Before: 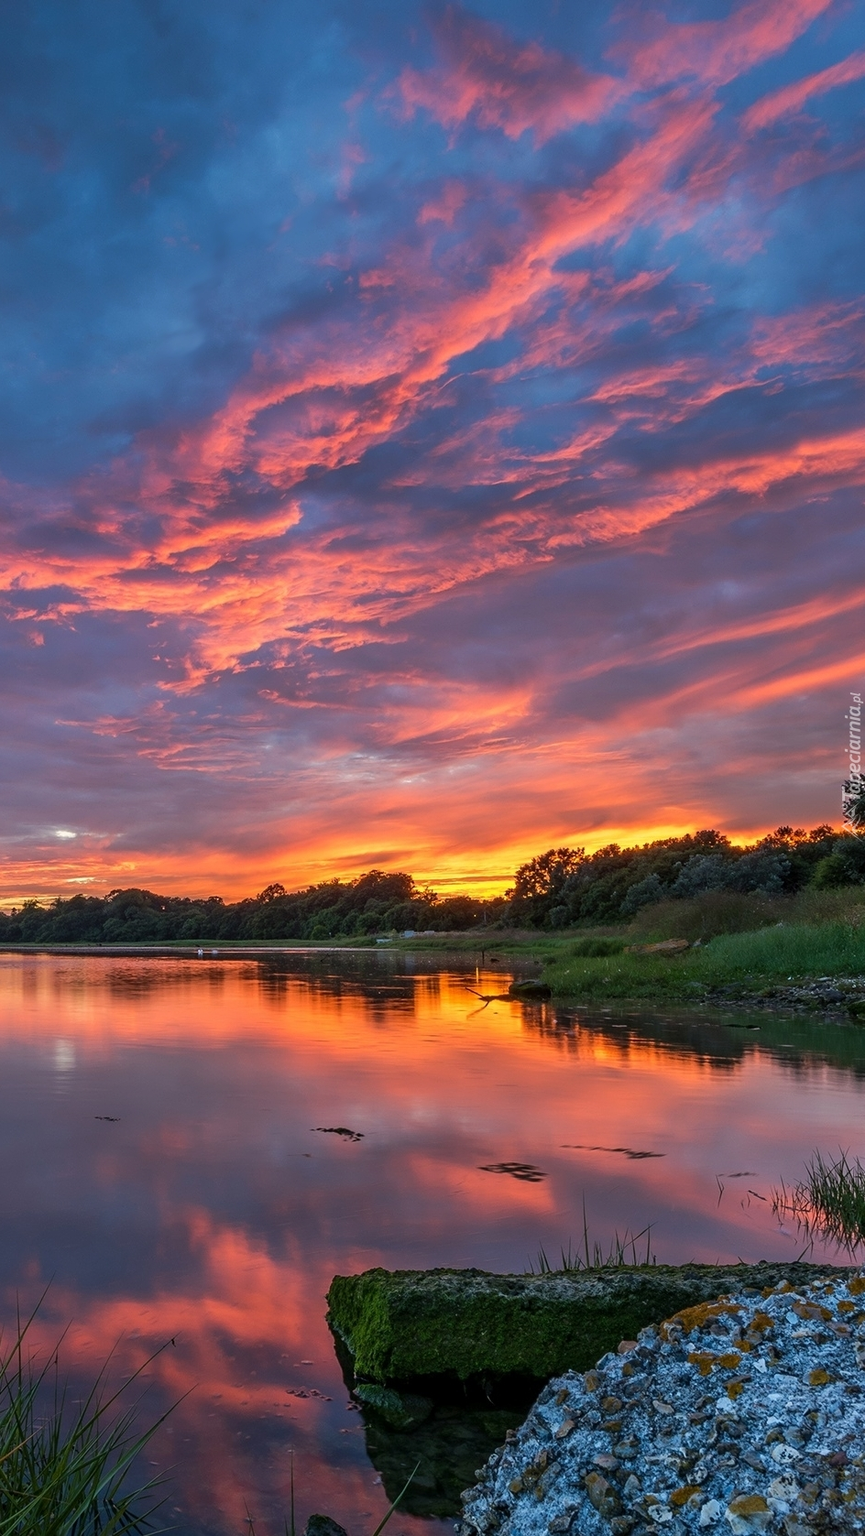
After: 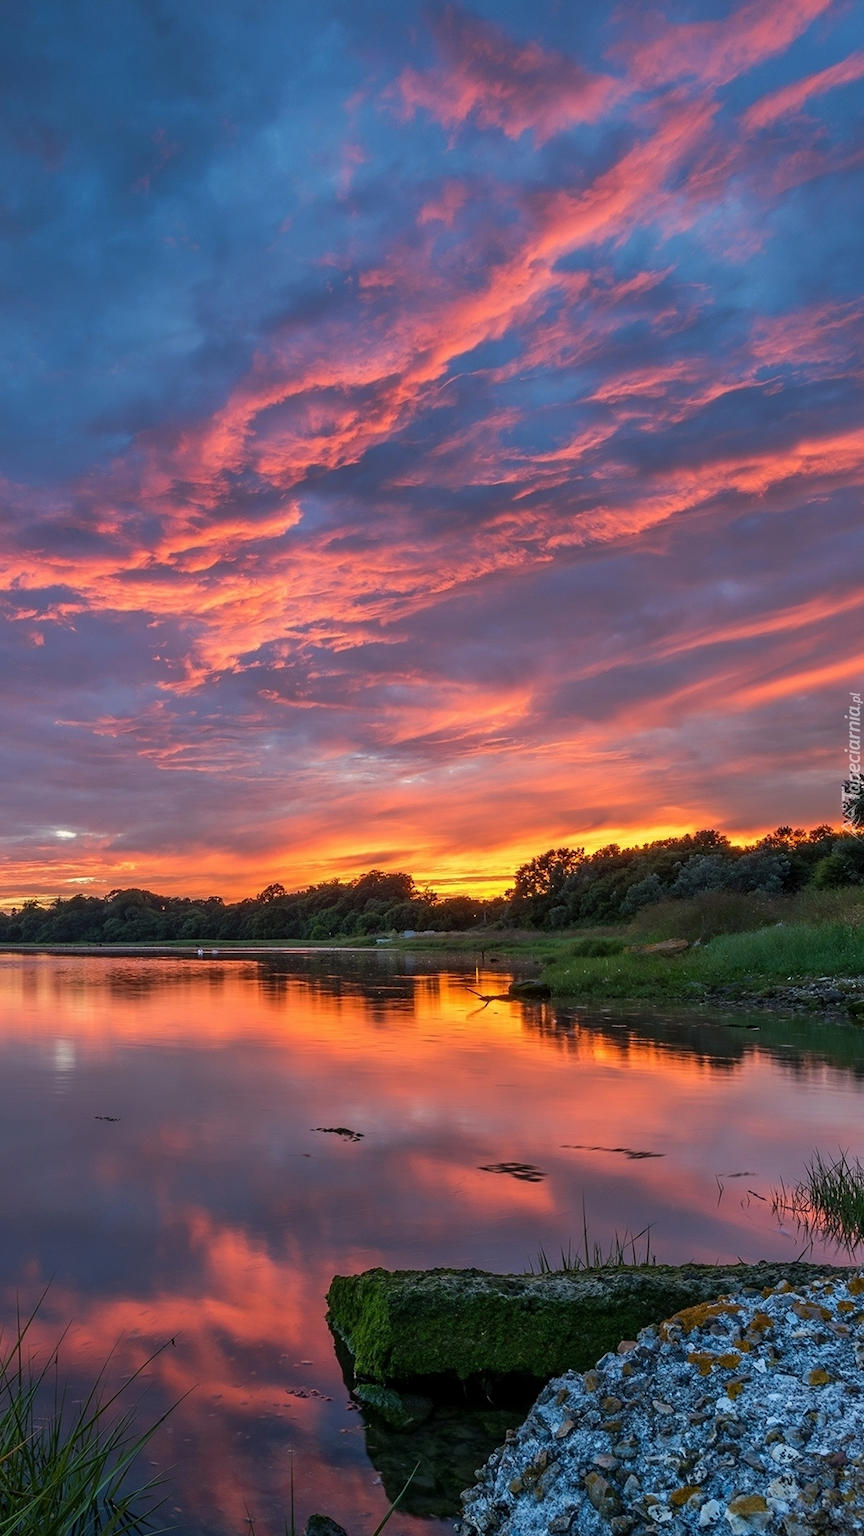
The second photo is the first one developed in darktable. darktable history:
color correction: highlights b* -0.004, saturation 0.984
